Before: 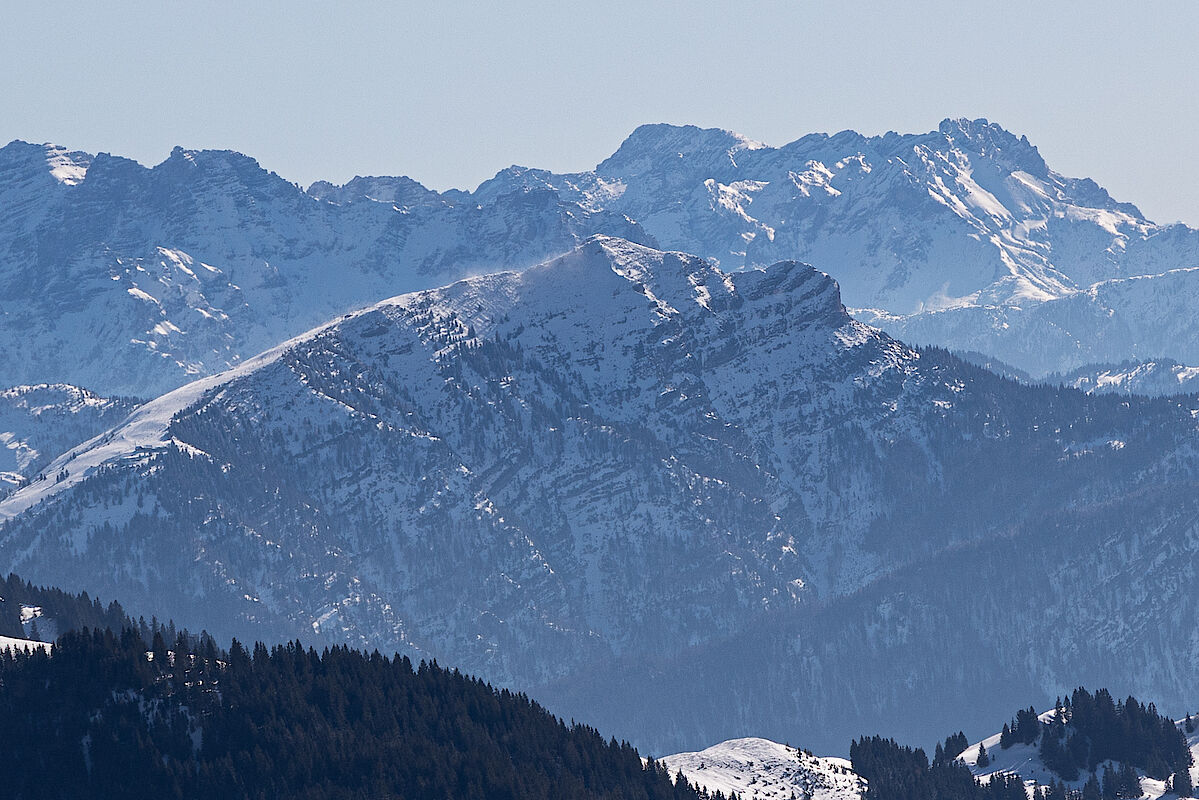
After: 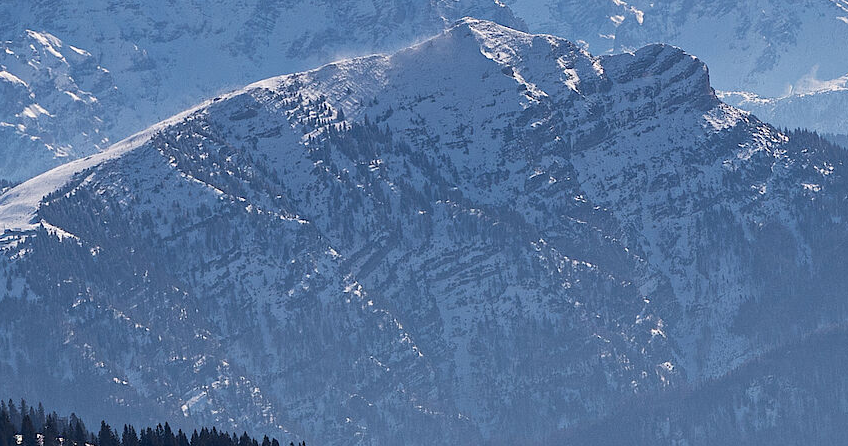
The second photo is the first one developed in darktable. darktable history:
crop: left 10.98%, top 27.225%, right 18.289%, bottom 16.945%
